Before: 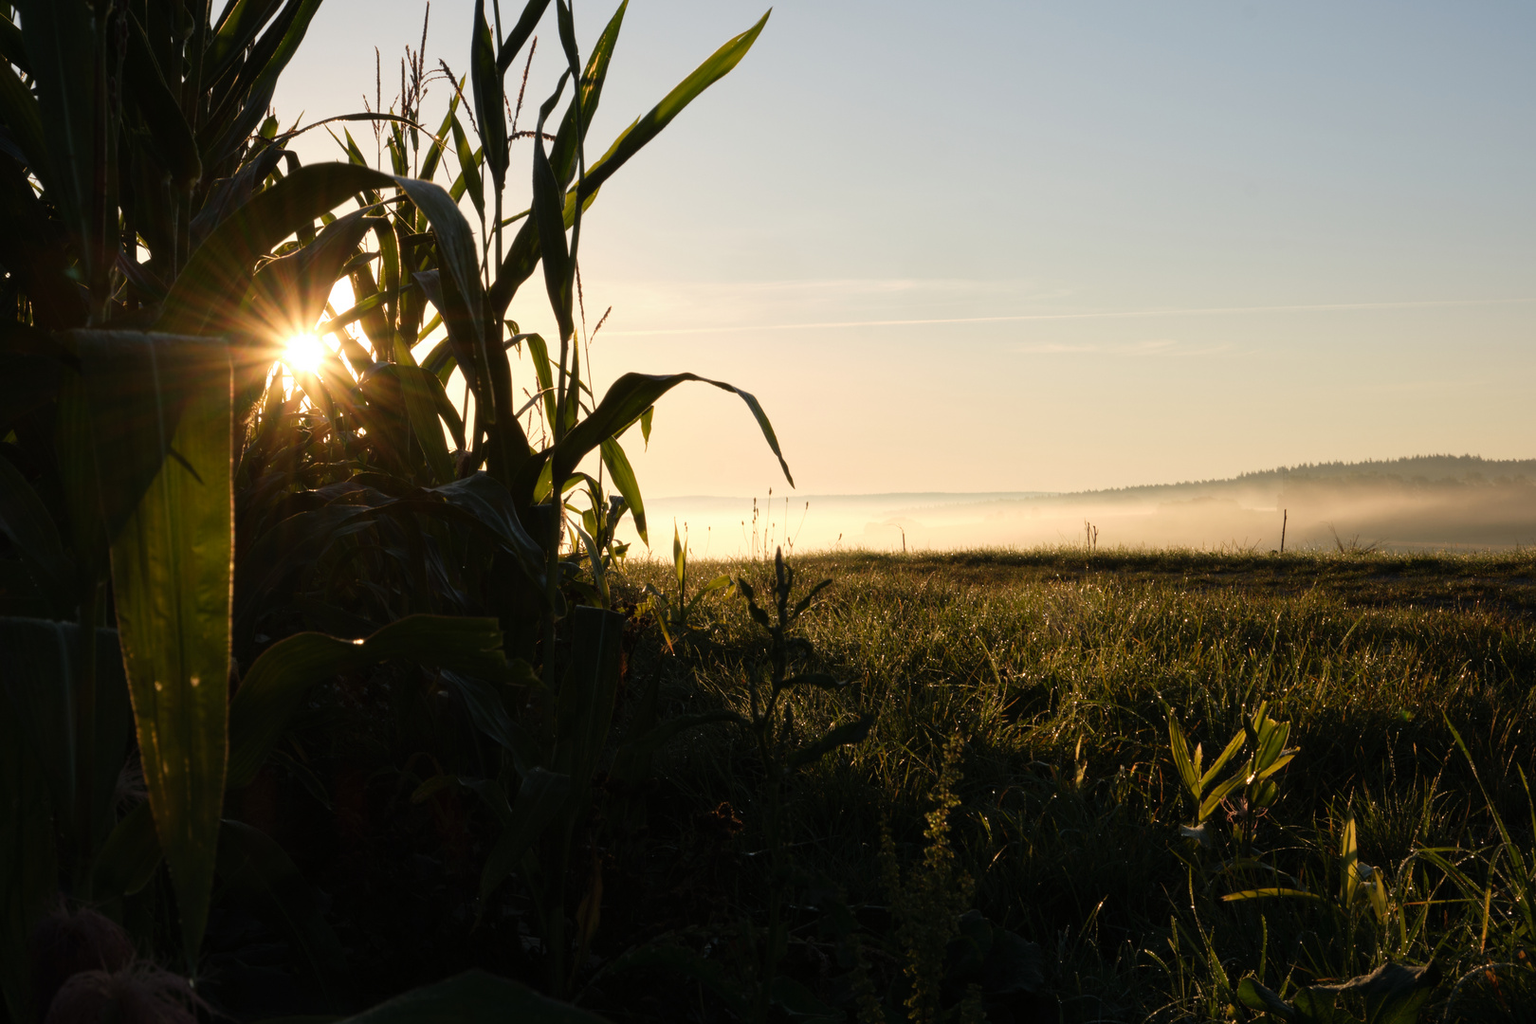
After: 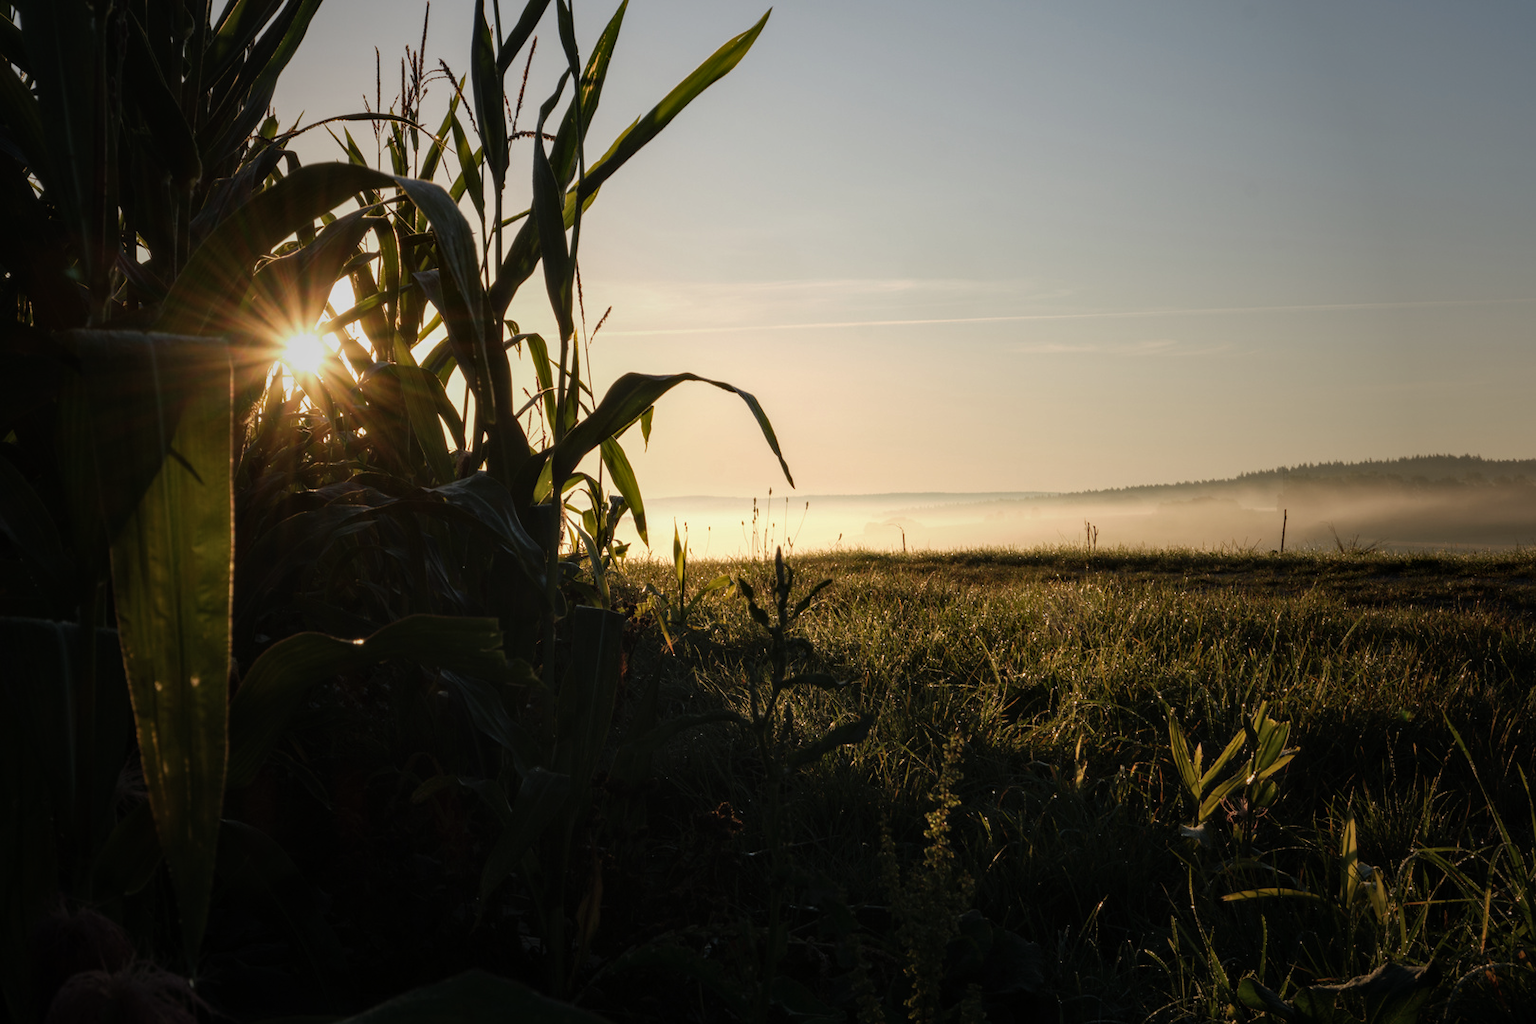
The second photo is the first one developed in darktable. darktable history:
local contrast: detail 130%
vignetting: fall-off start 15.91%, fall-off radius 101.04%, saturation -0.02, width/height ratio 0.723
